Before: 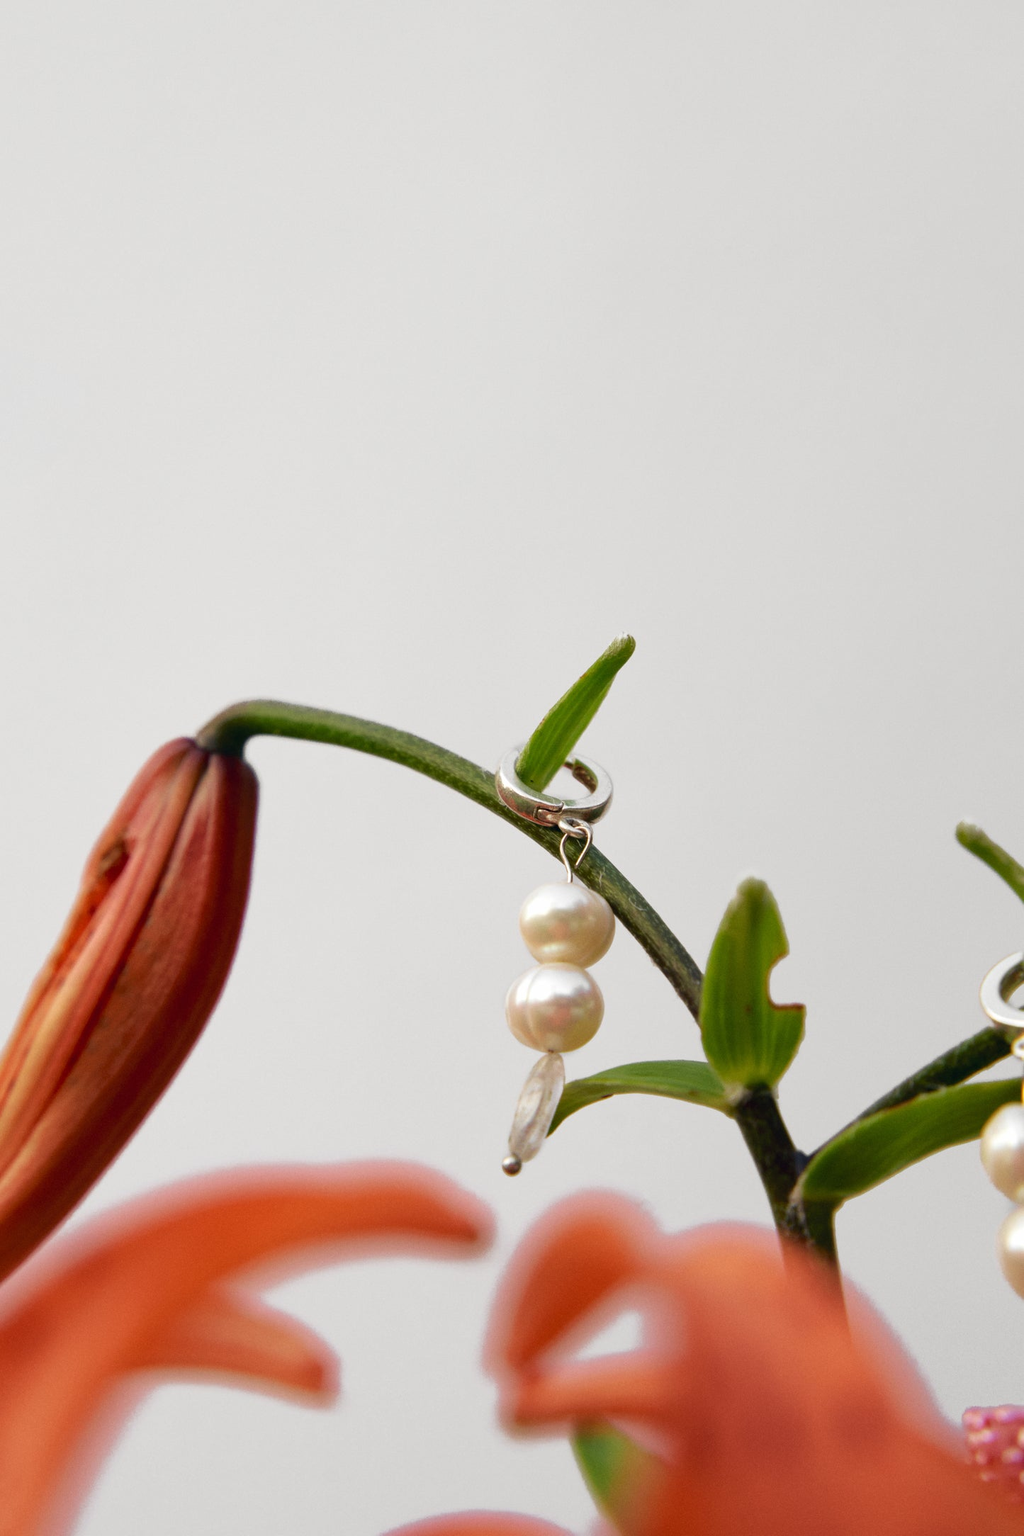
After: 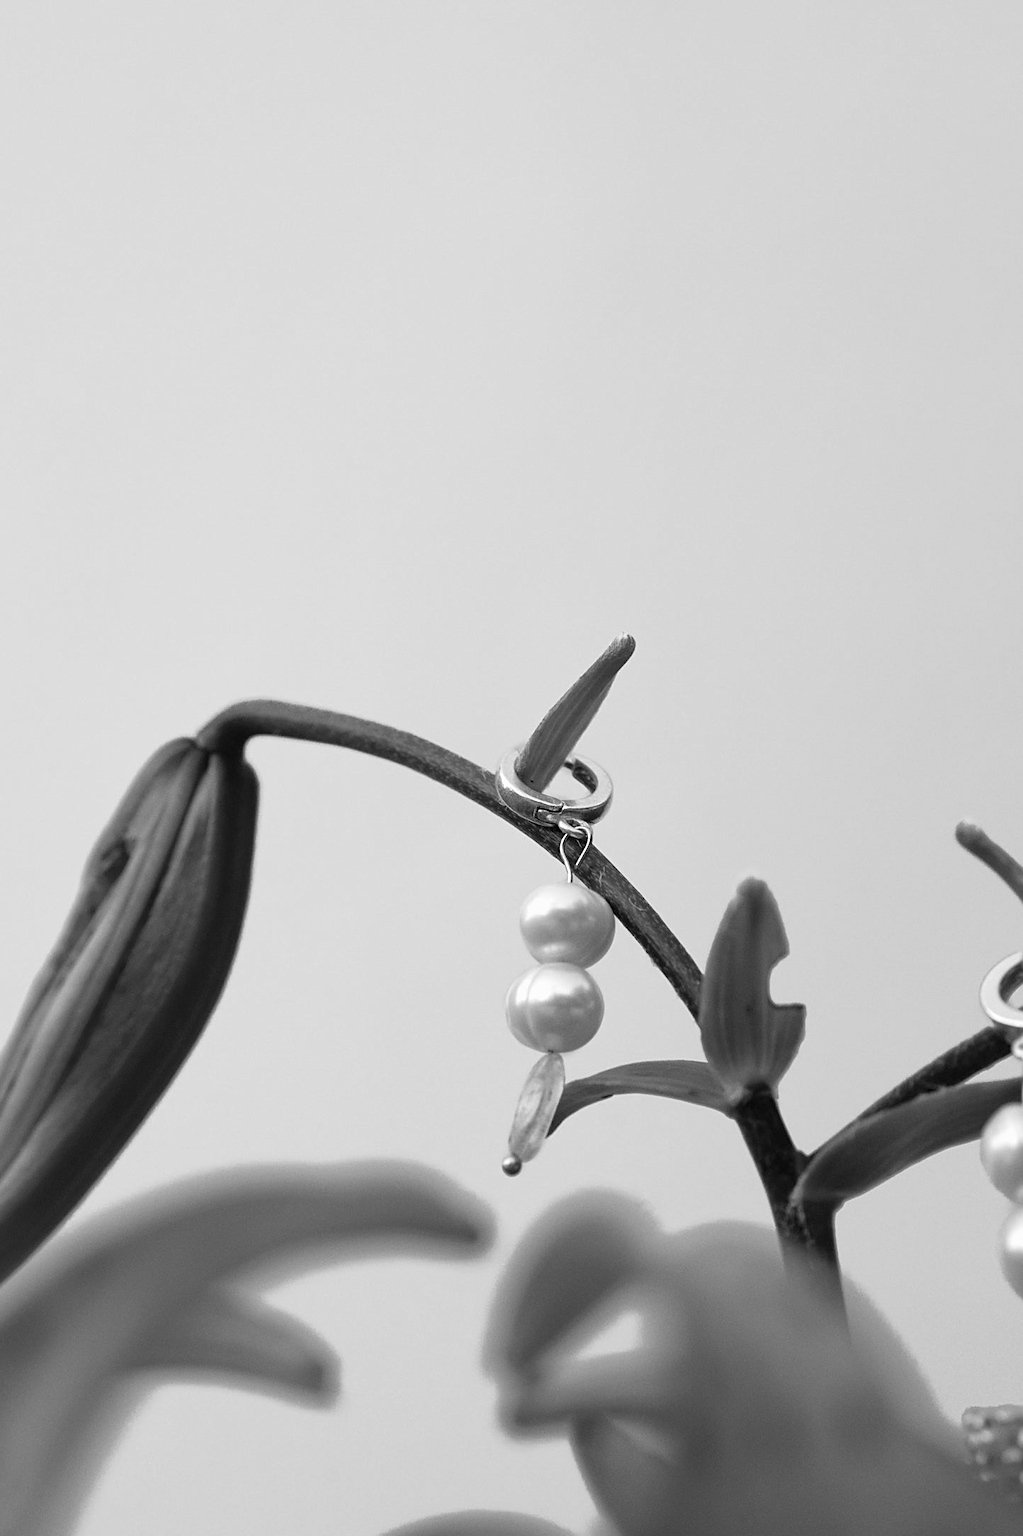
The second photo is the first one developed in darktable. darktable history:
sharpen: amount 0.495
color calibration: output gray [0.21, 0.42, 0.37, 0], illuminant as shot in camera, x 0.358, y 0.373, temperature 4628.91 K
